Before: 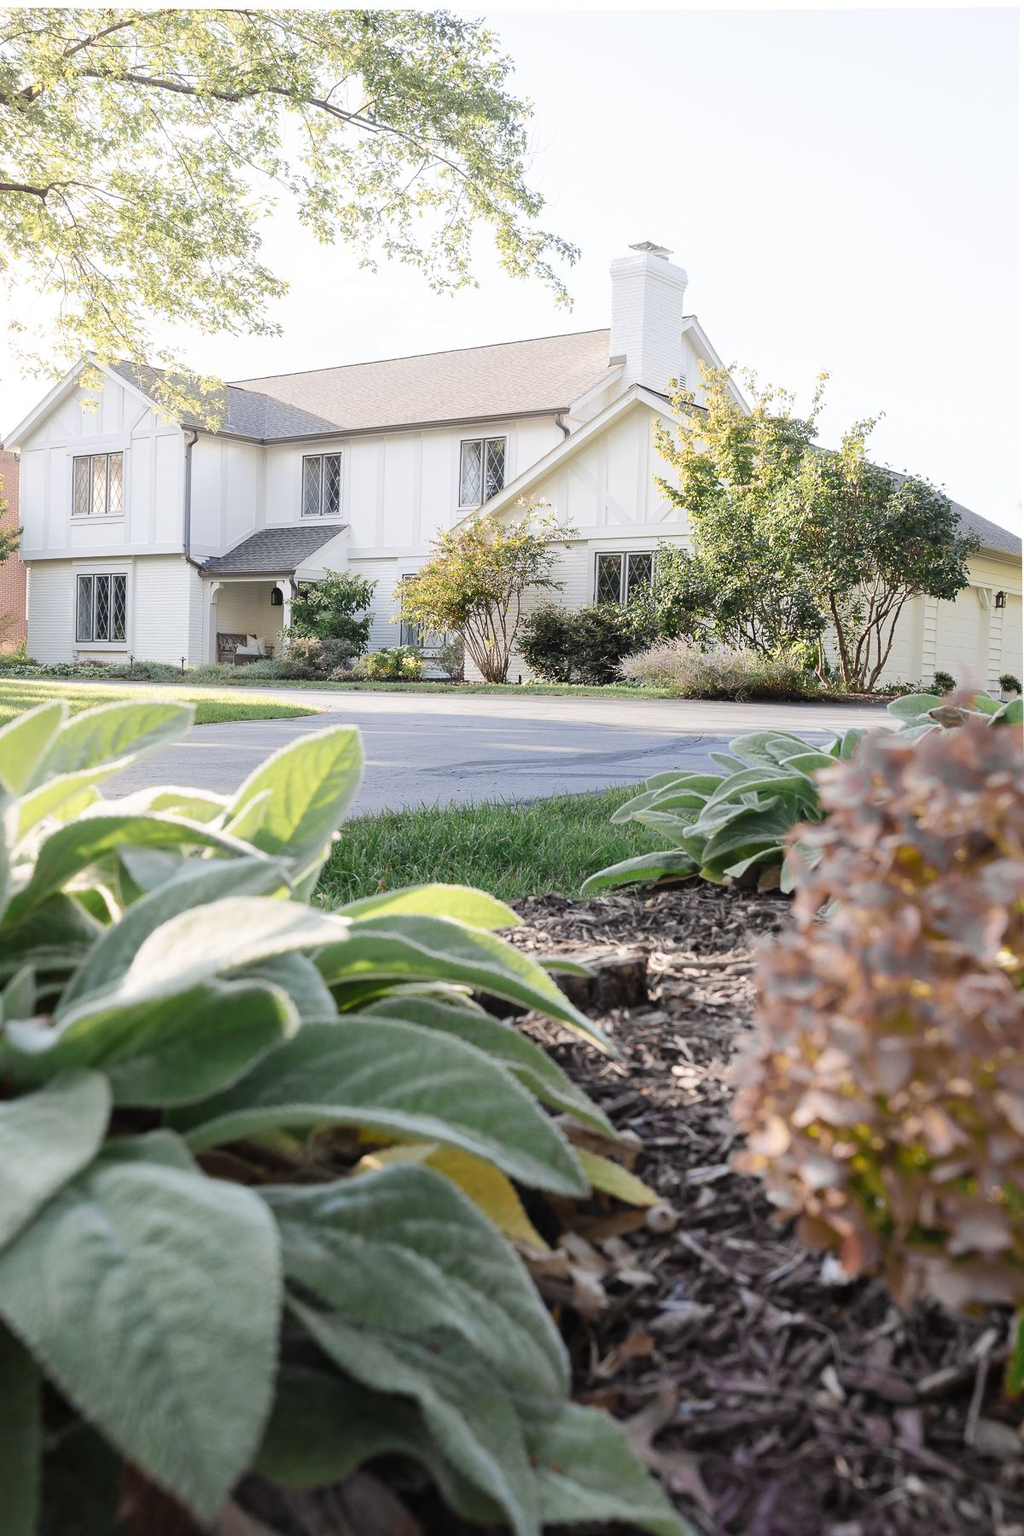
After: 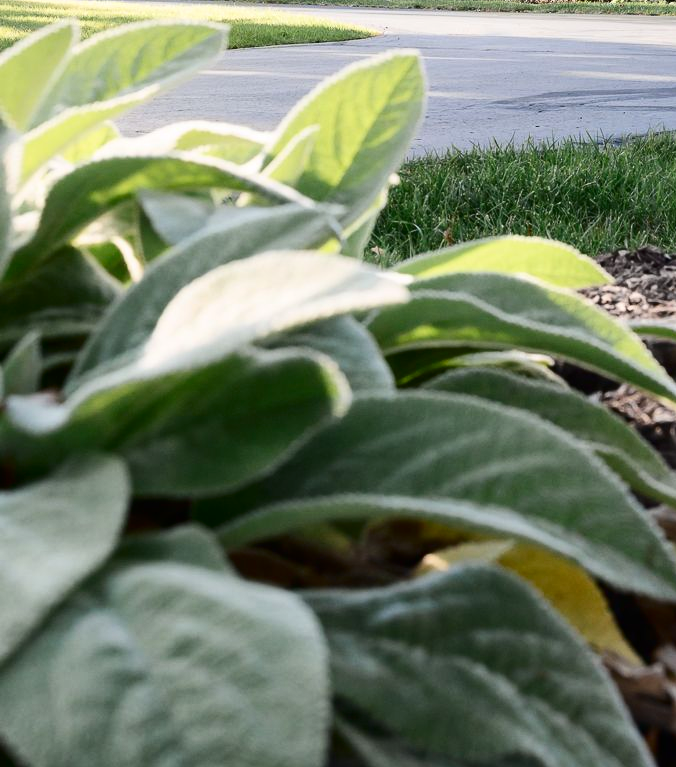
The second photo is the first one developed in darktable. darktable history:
crop: top 44.483%, right 43.593%, bottom 12.892%
contrast brightness saturation: contrast 0.2, brightness -0.11, saturation 0.1
